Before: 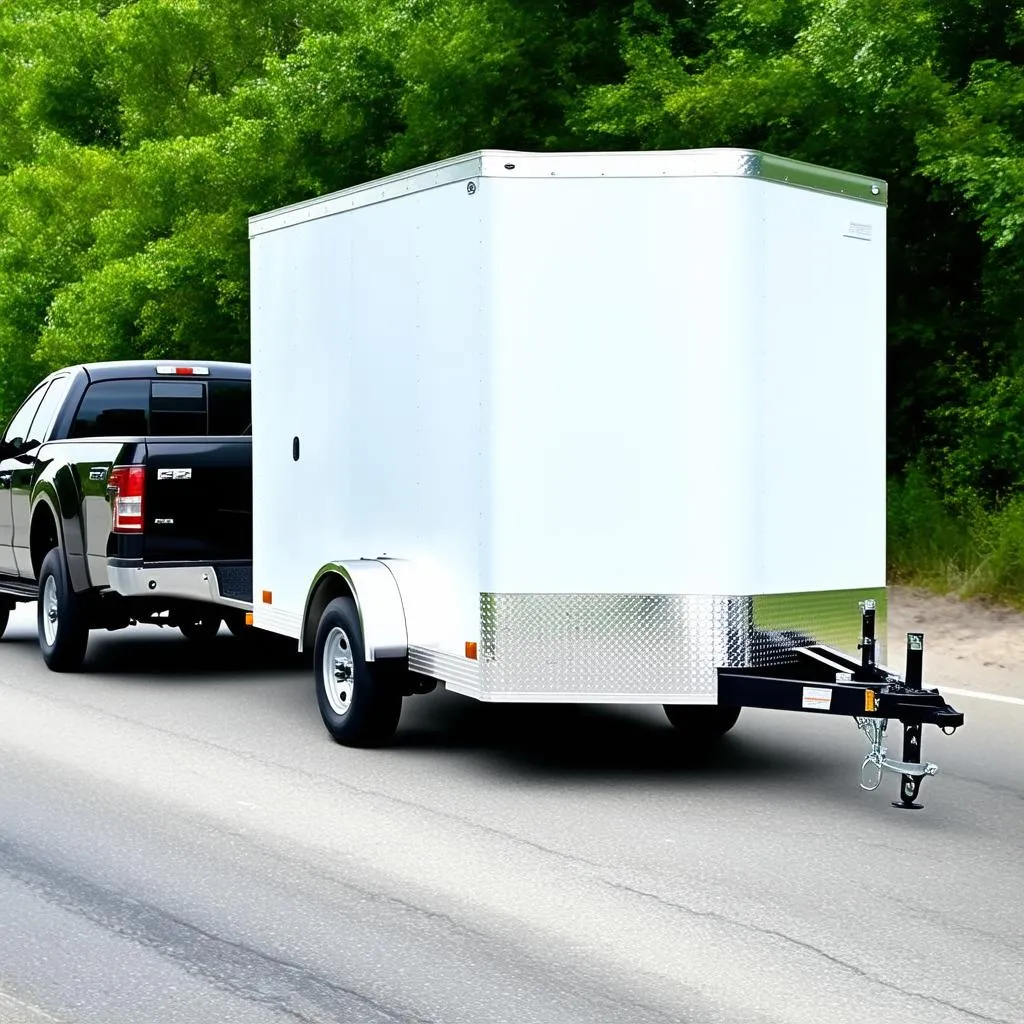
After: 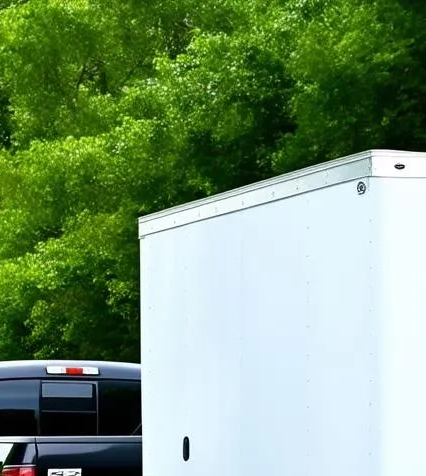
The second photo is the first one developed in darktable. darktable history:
crop and rotate: left 10.809%, top 0.083%, right 47.498%, bottom 53.385%
